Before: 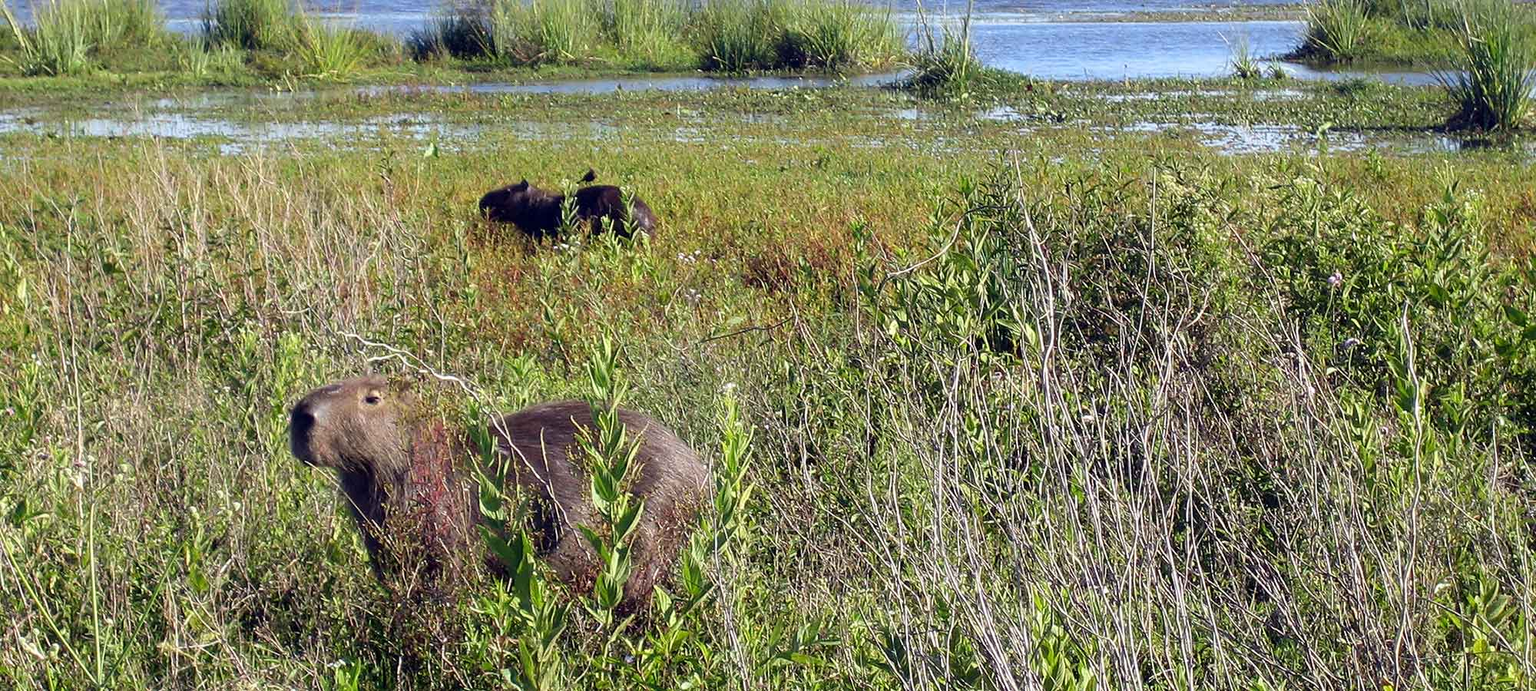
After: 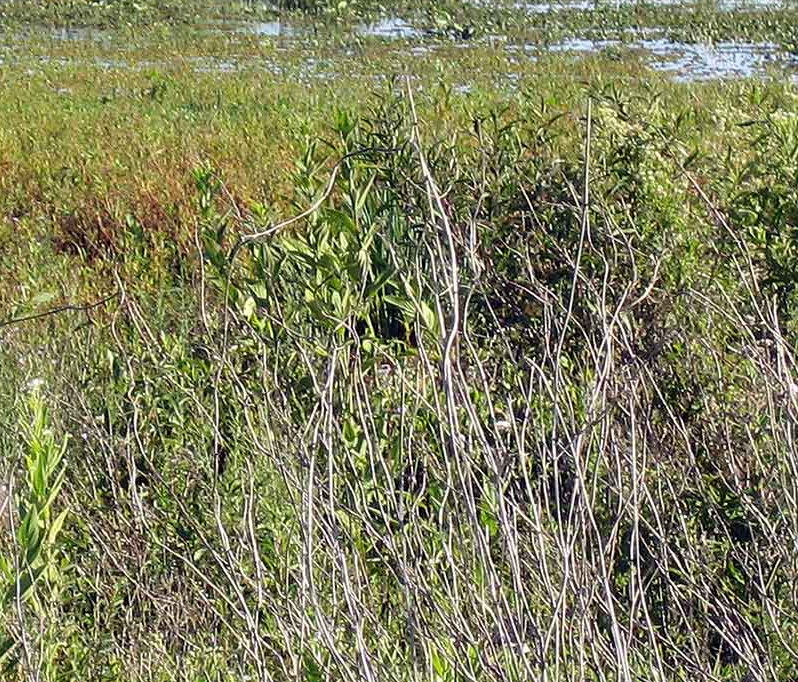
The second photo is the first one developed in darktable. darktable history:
shadows and highlights: shadows 20.91, highlights -35.45, soften with gaussian
crop: left 45.721%, top 13.393%, right 14.118%, bottom 10.01%
